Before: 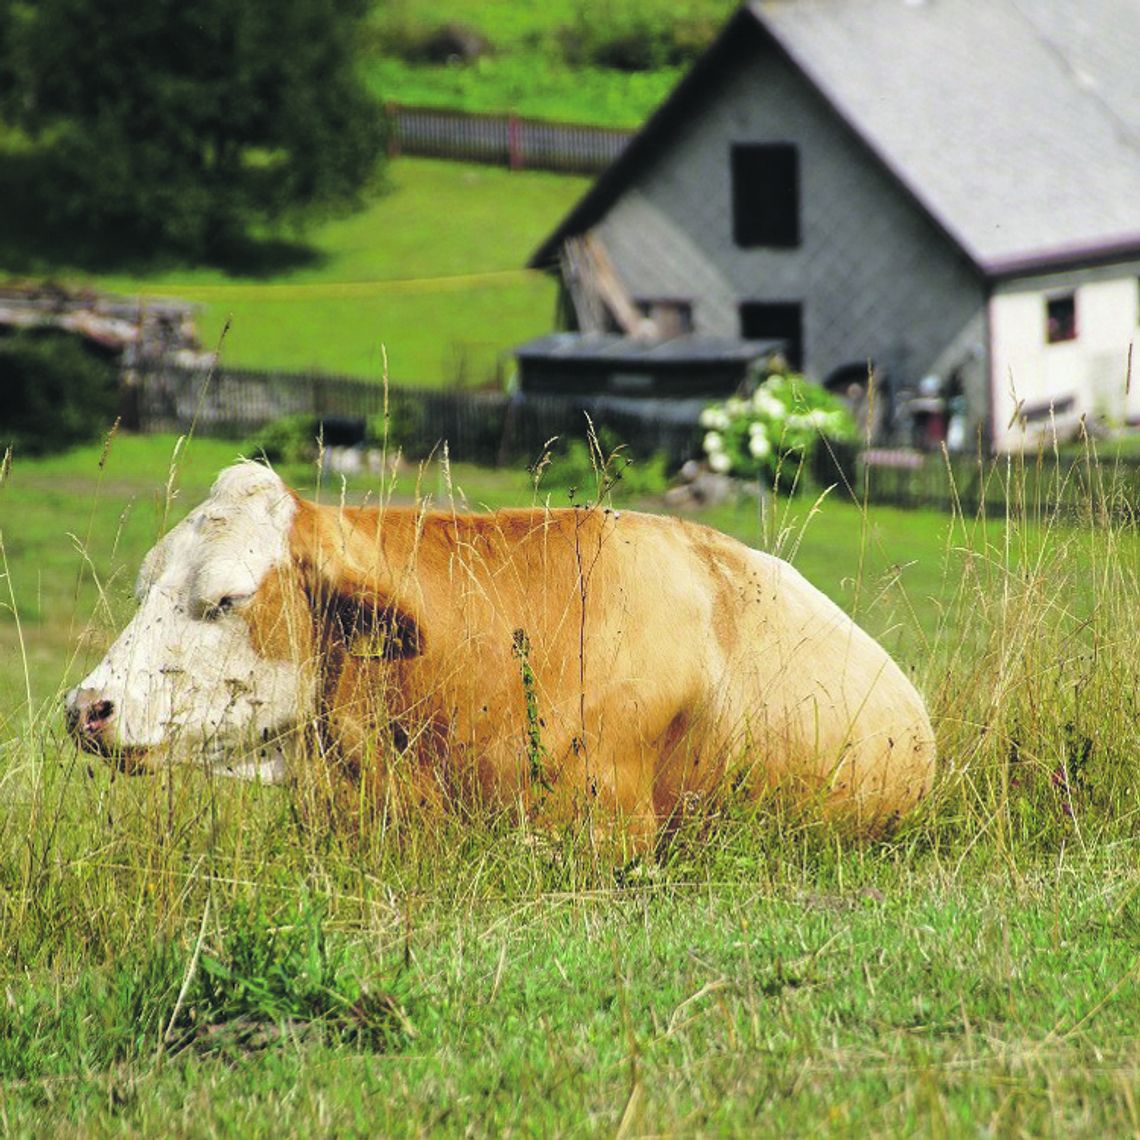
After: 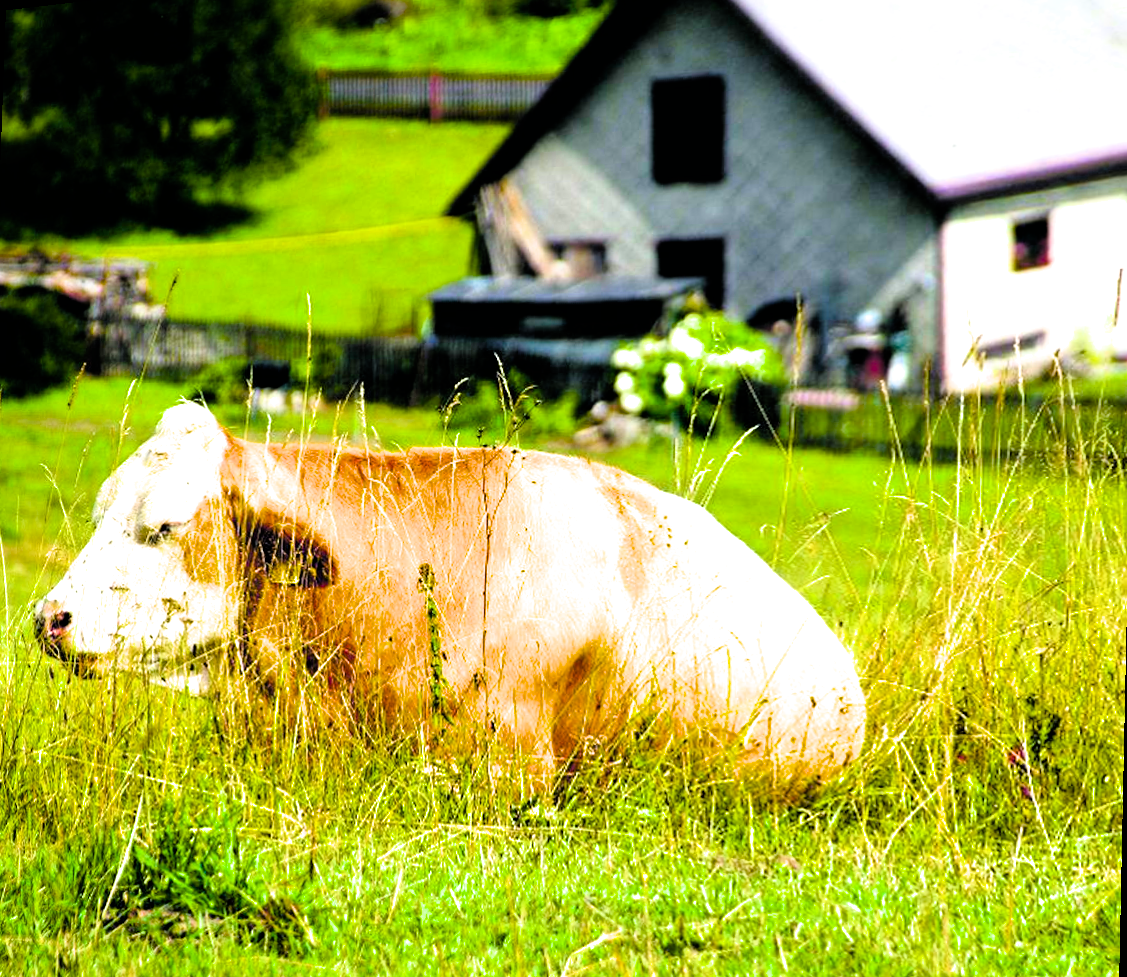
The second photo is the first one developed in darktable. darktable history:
rotate and perspective: rotation 1.69°, lens shift (vertical) -0.023, lens shift (horizontal) -0.291, crop left 0.025, crop right 0.988, crop top 0.092, crop bottom 0.842
filmic rgb: black relative exposure -3.64 EV, white relative exposure 2.44 EV, hardness 3.29
color balance rgb: linear chroma grading › global chroma 25%, perceptual saturation grading › global saturation 45%, perceptual saturation grading › highlights -50%, perceptual saturation grading › shadows 30%, perceptual brilliance grading › global brilliance 18%, global vibrance 40%
